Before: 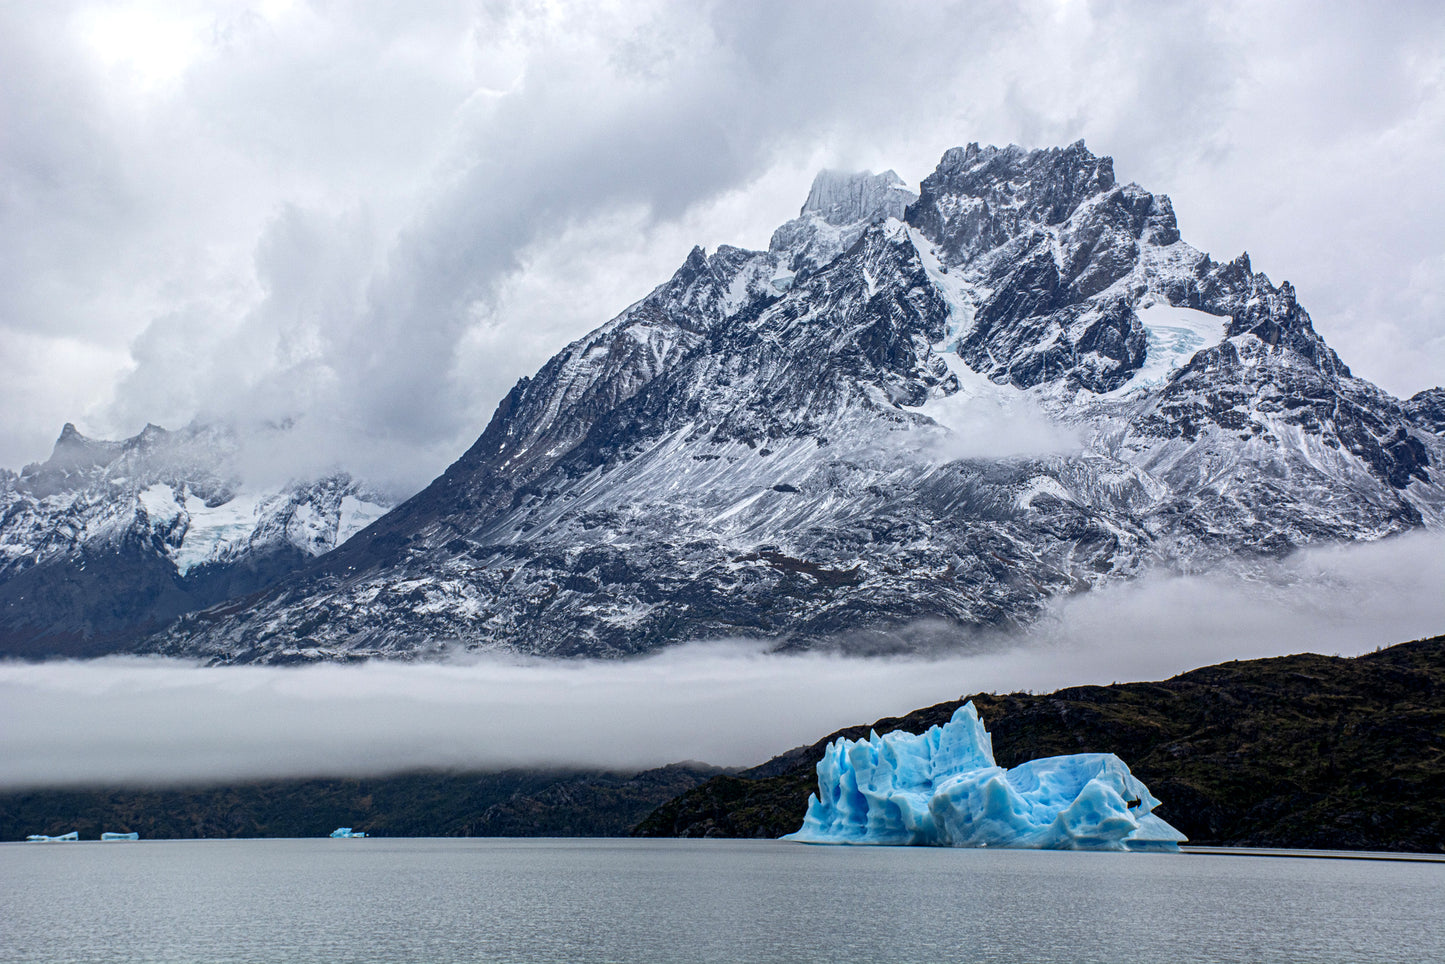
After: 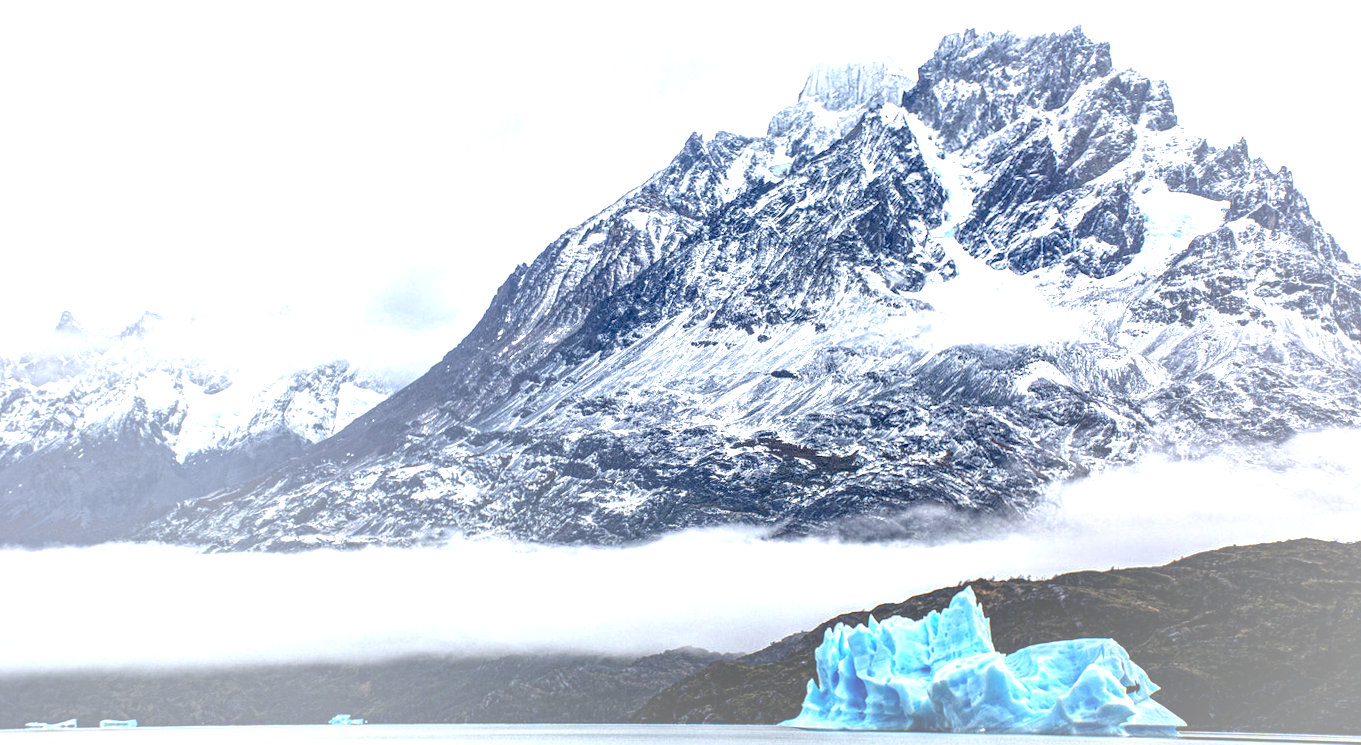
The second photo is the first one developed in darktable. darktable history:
crop and rotate: angle 0.11°, top 11.725%, right 5.519%, bottom 10.695%
local contrast: on, module defaults
exposure: black level correction 0, exposure 1.199 EV, compensate highlight preservation false
vignetting: fall-off start 33.62%, fall-off radius 64.71%, brightness 0.306, saturation -0.003, center (0.217, -0.23), width/height ratio 0.957
